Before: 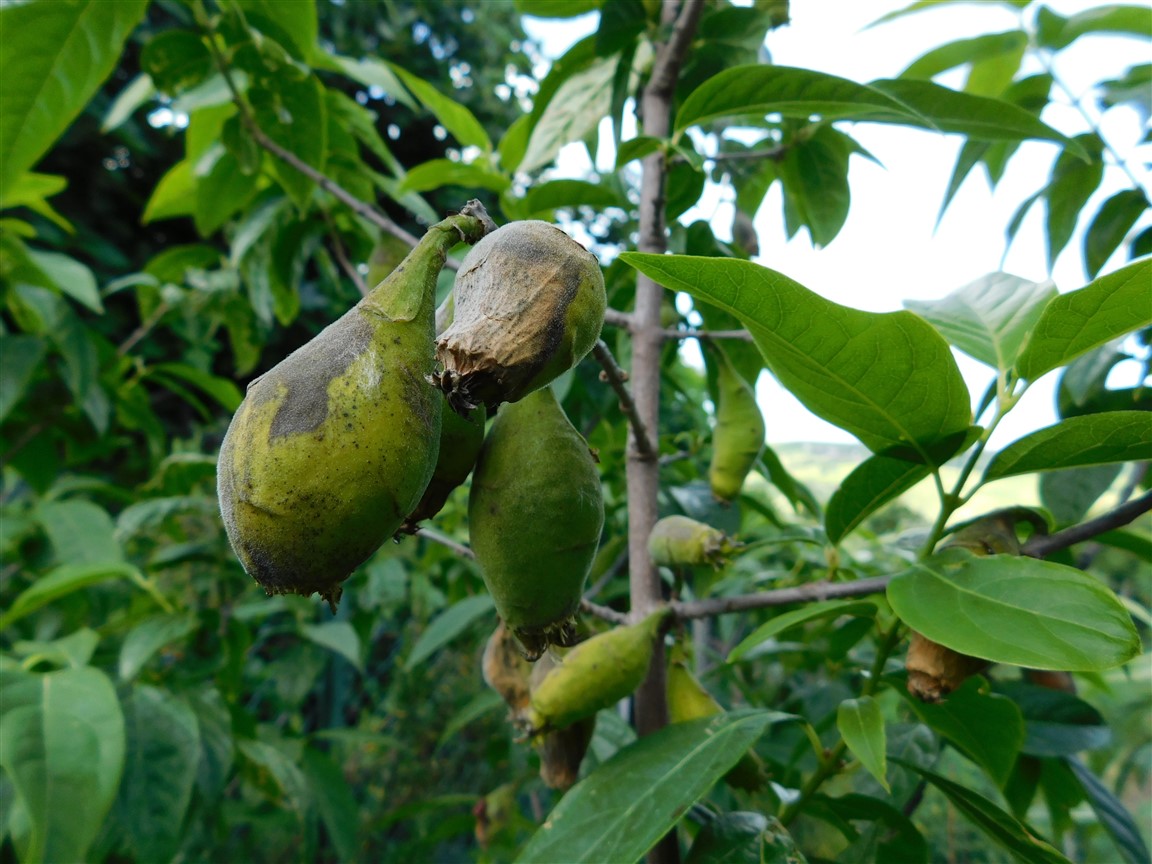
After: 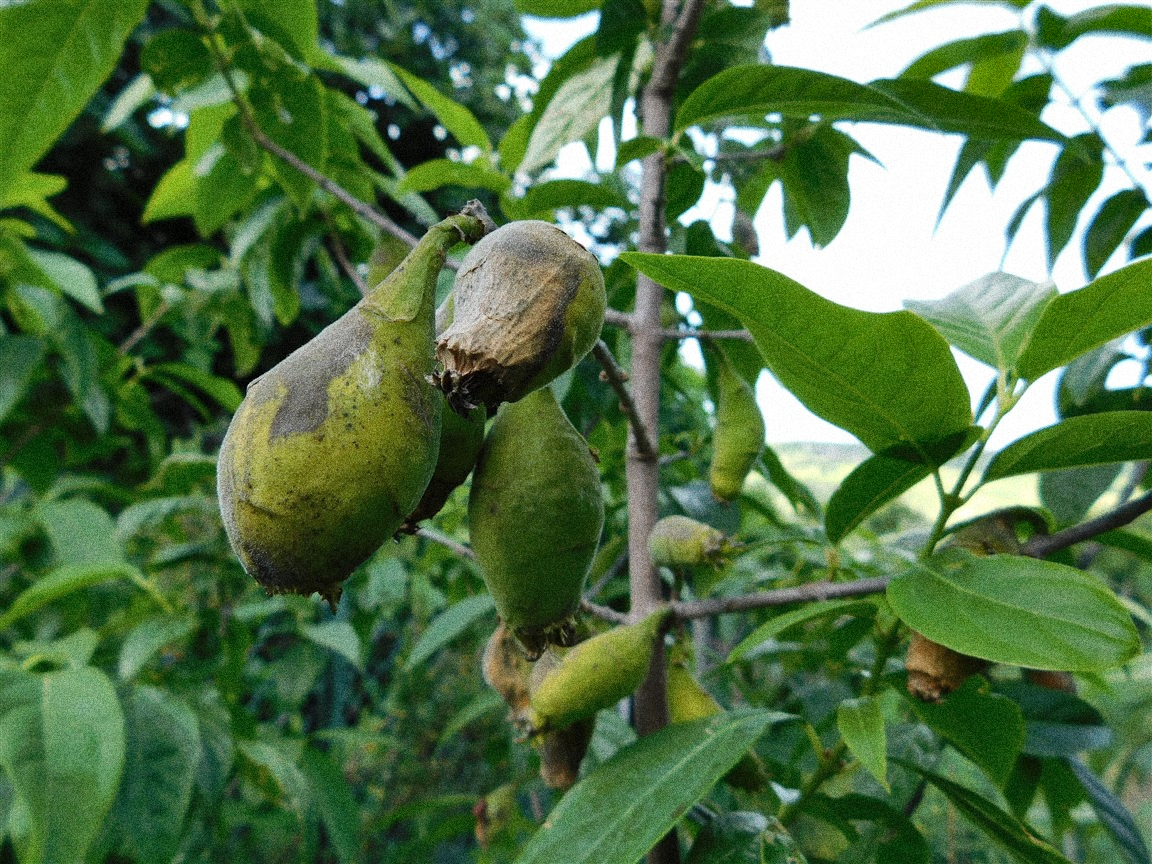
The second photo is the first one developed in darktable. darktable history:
grain: coarseness 14.49 ISO, strength 48.04%, mid-tones bias 35%
color balance rgb: saturation formula JzAzBz (2021)
contrast brightness saturation: saturation -0.05
shadows and highlights: soften with gaussian
